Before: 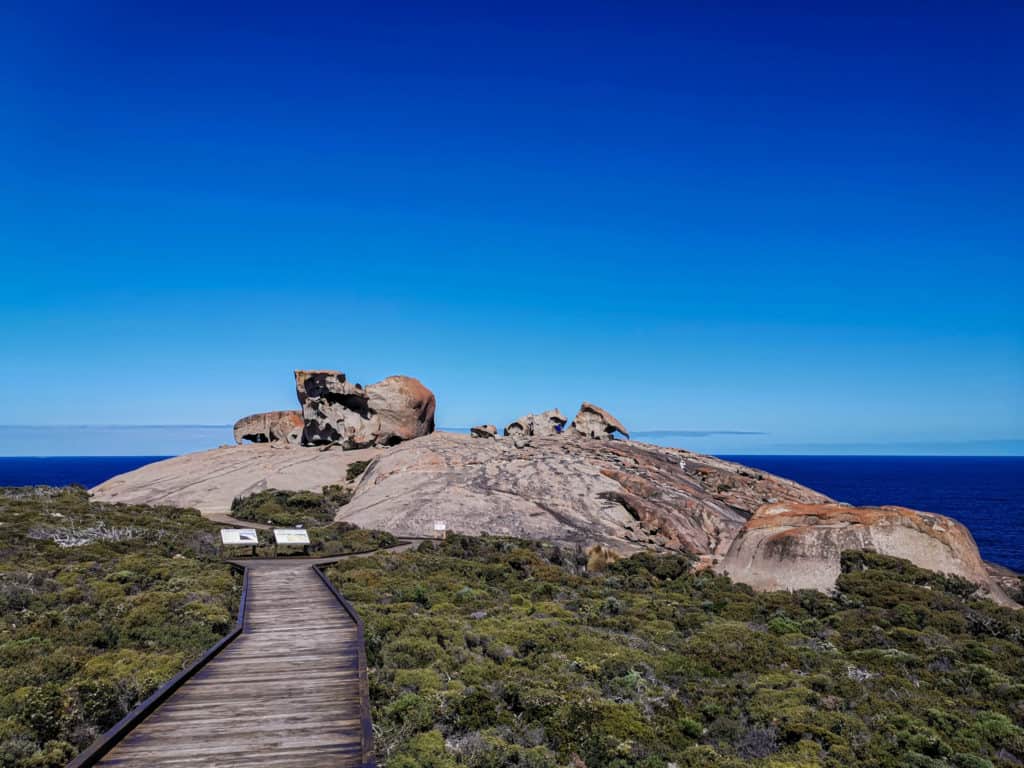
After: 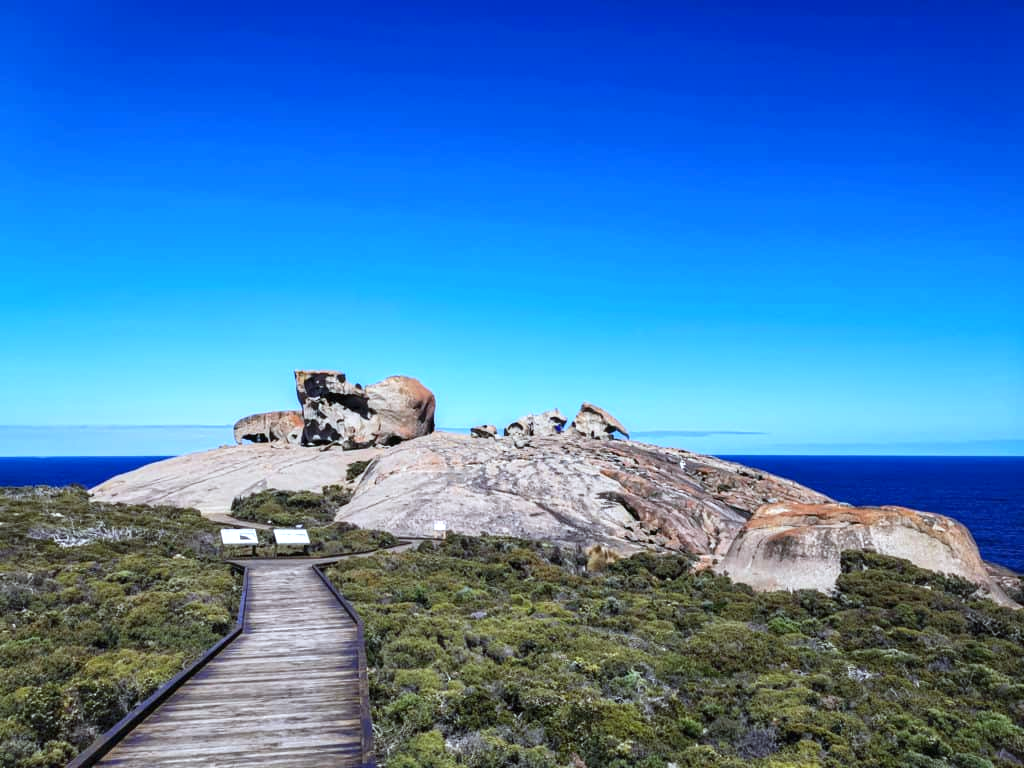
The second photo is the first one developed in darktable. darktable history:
shadows and highlights: shadows 62.66, white point adjustment 0.37, highlights -34.44, compress 83.82%
contrast brightness saturation: contrast 0.1, brightness 0.02, saturation 0.02
exposure: black level correction 0, exposure 0.7 EV, compensate exposure bias true, compensate highlight preservation false
rotate and perspective: automatic cropping off
white balance: red 0.925, blue 1.046
